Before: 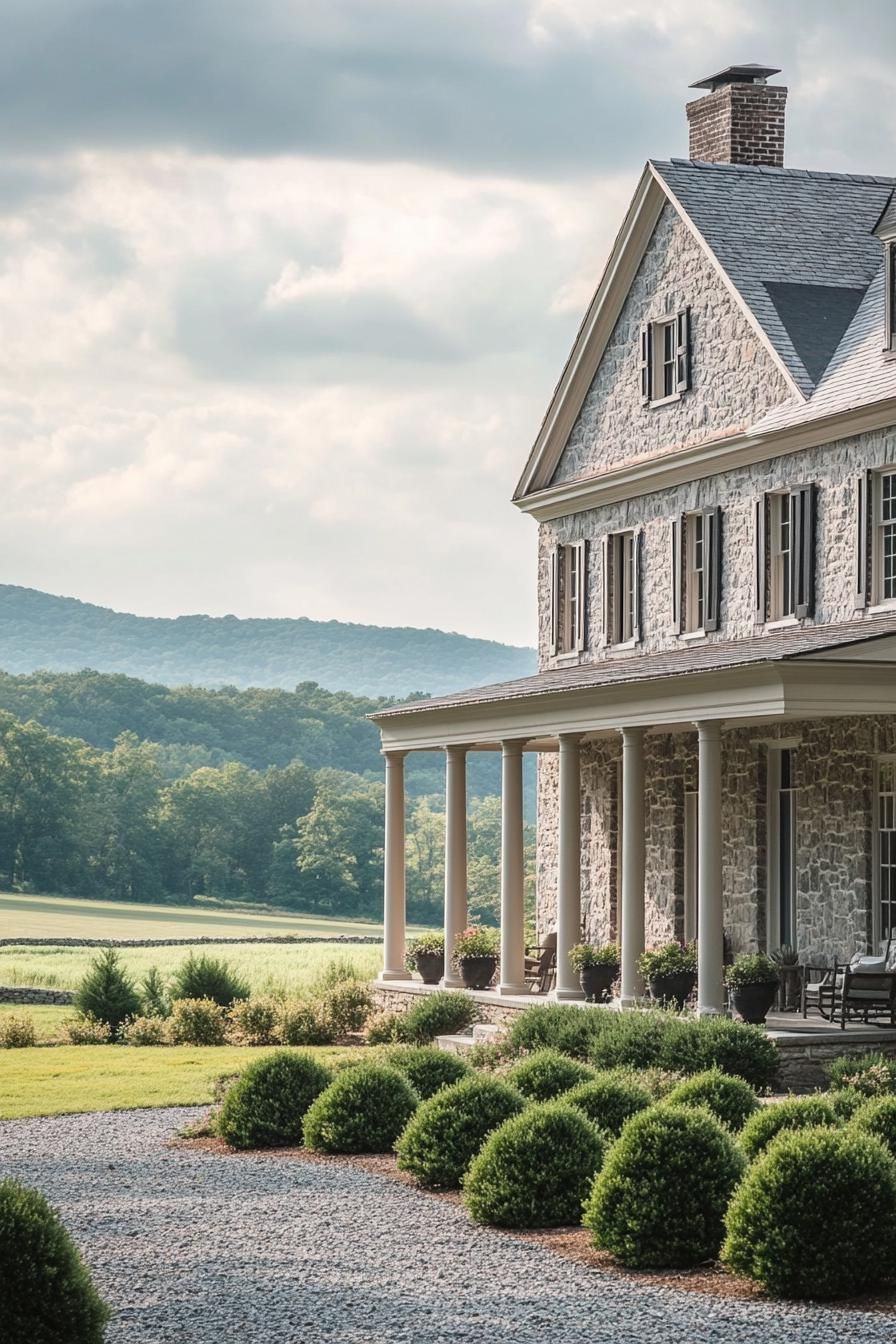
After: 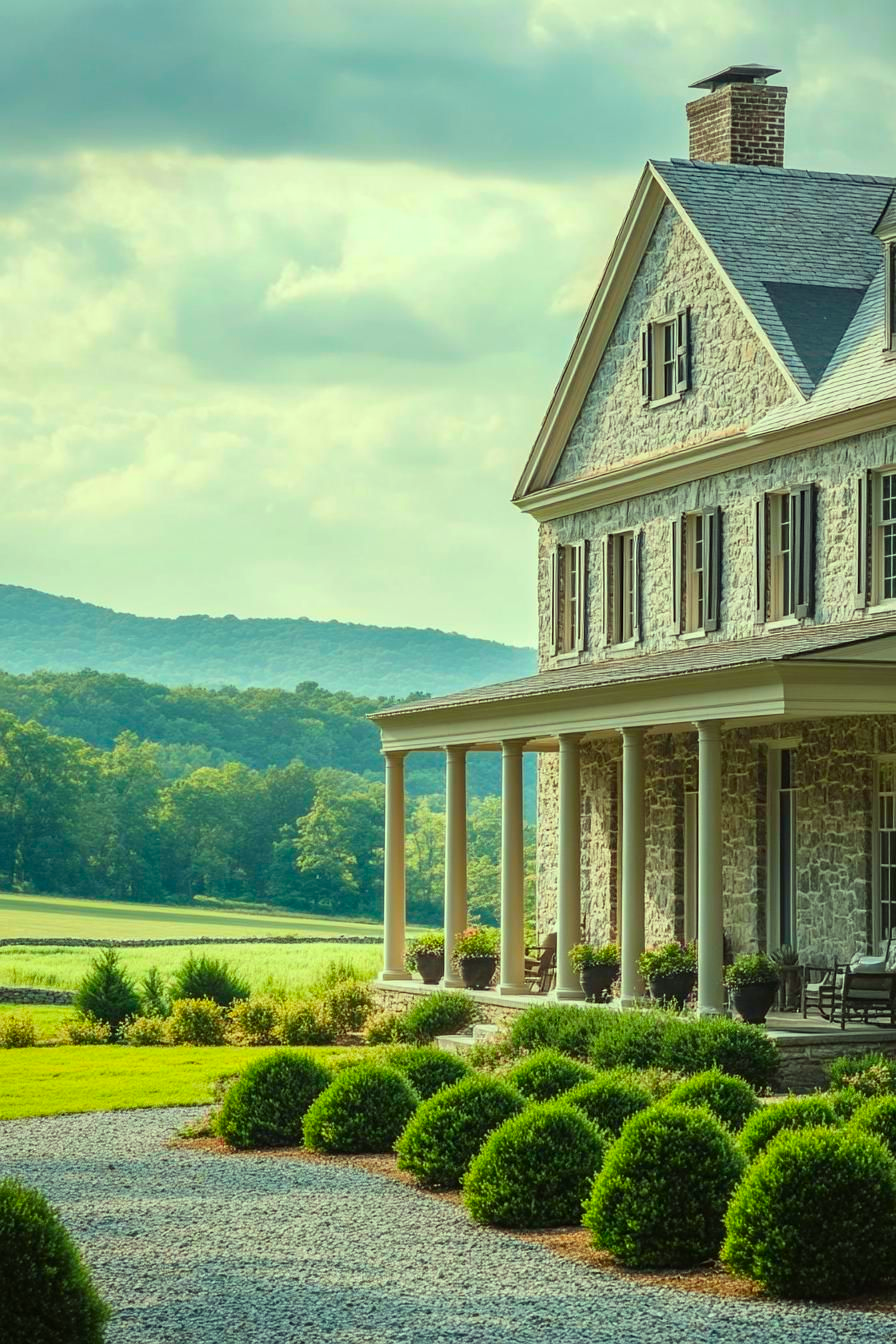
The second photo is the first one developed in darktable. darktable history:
color correction: highlights a* -11.16, highlights b* 9.93, saturation 1.72
